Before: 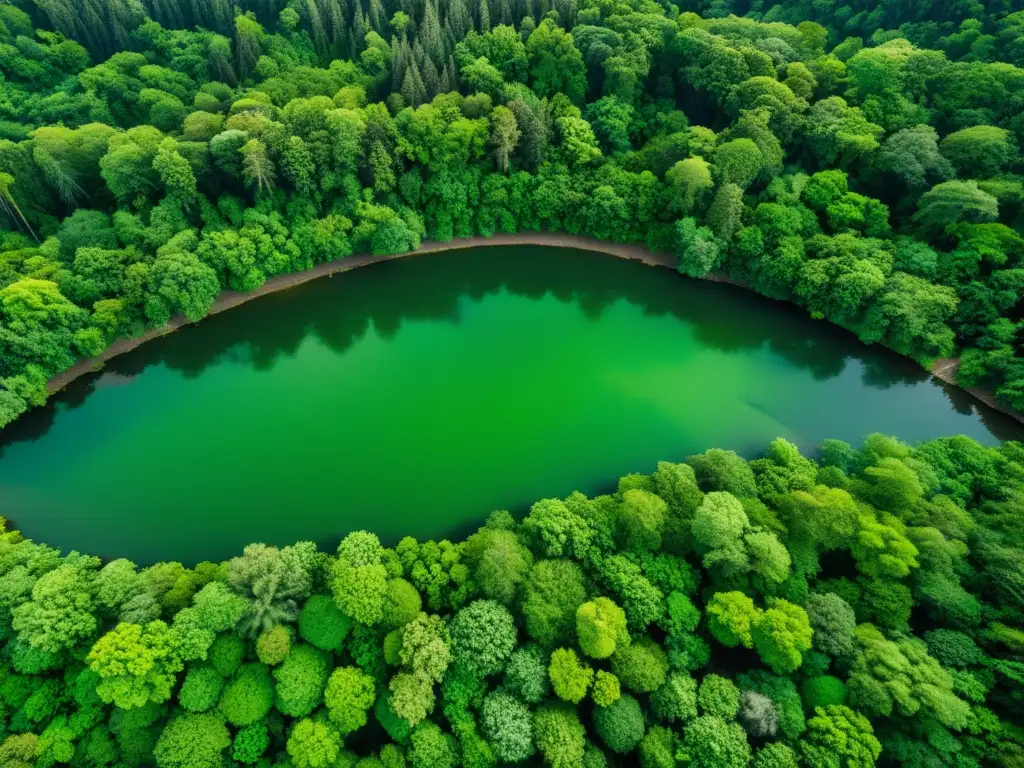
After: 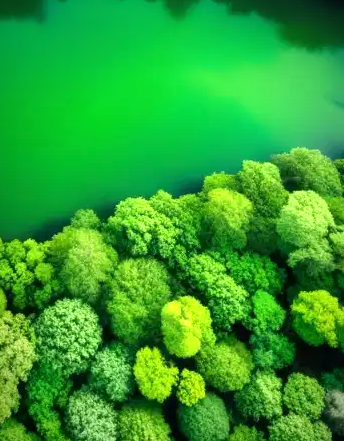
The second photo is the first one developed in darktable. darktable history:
exposure: black level correction 0.001, exposure 0.958 EV, compensate highlight preservation false
crop: left 40.542%, top 39.264%, right 25.825%, bottom 3.032%
vignetting: fall-off start 67.62%, fall-off radius 66.59%, brightness -0.563, saturation 0.001, automatic ratio true
